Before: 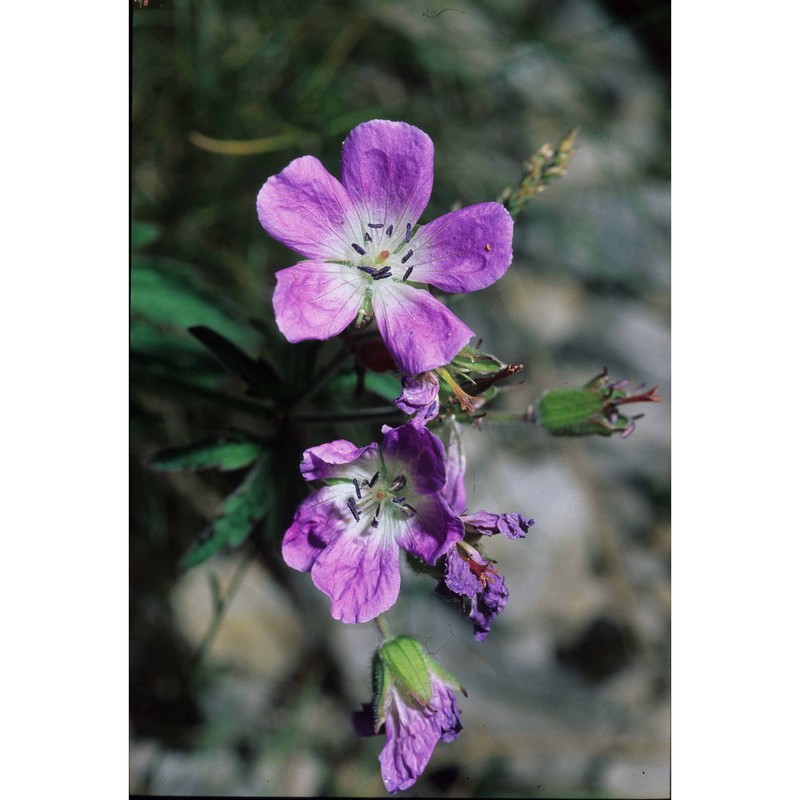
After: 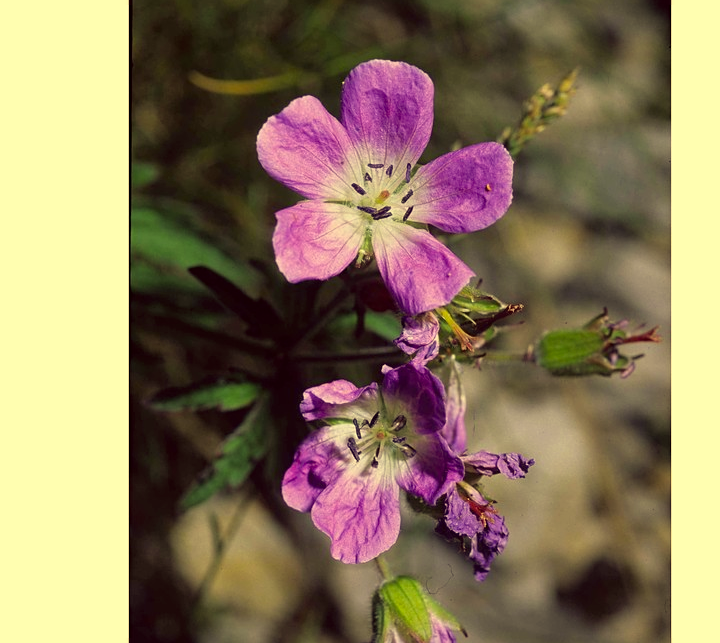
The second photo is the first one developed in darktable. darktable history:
crop: top 7.556%, right 9.899%, bottom 12.016%
color correction: highlights a* -0.485, highlights b* 39.88, shadows a* 9.63, shadows b* -0.746
sharpen: amount 0.207
exposure: black level correction 0.001, compensate highlight preservation false
